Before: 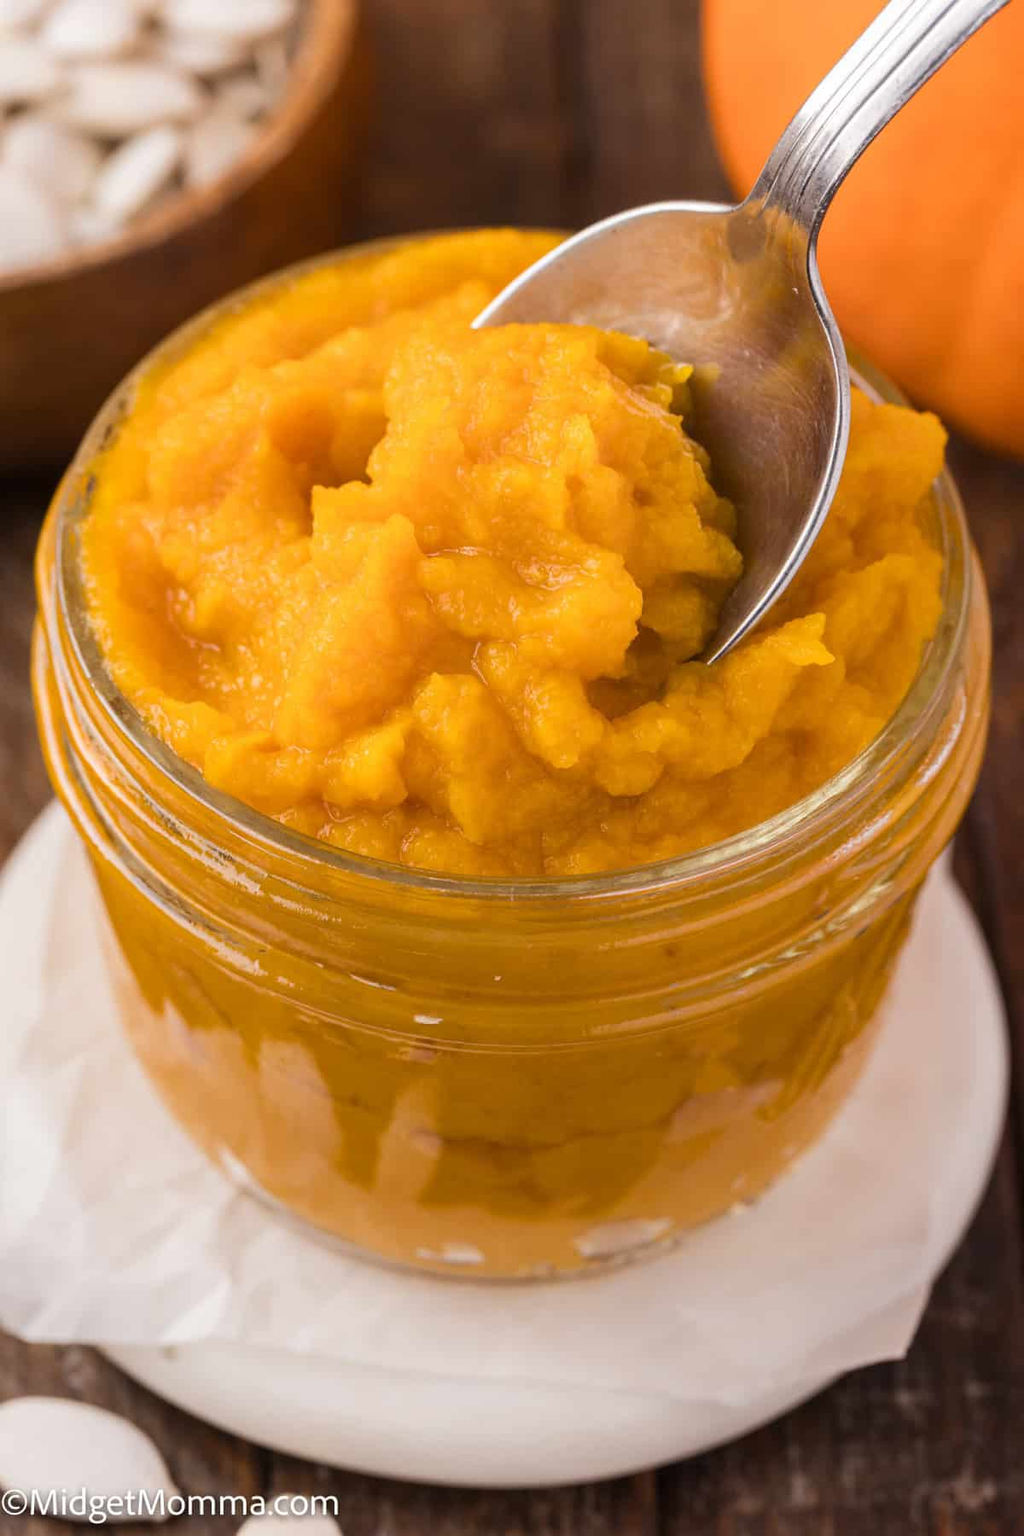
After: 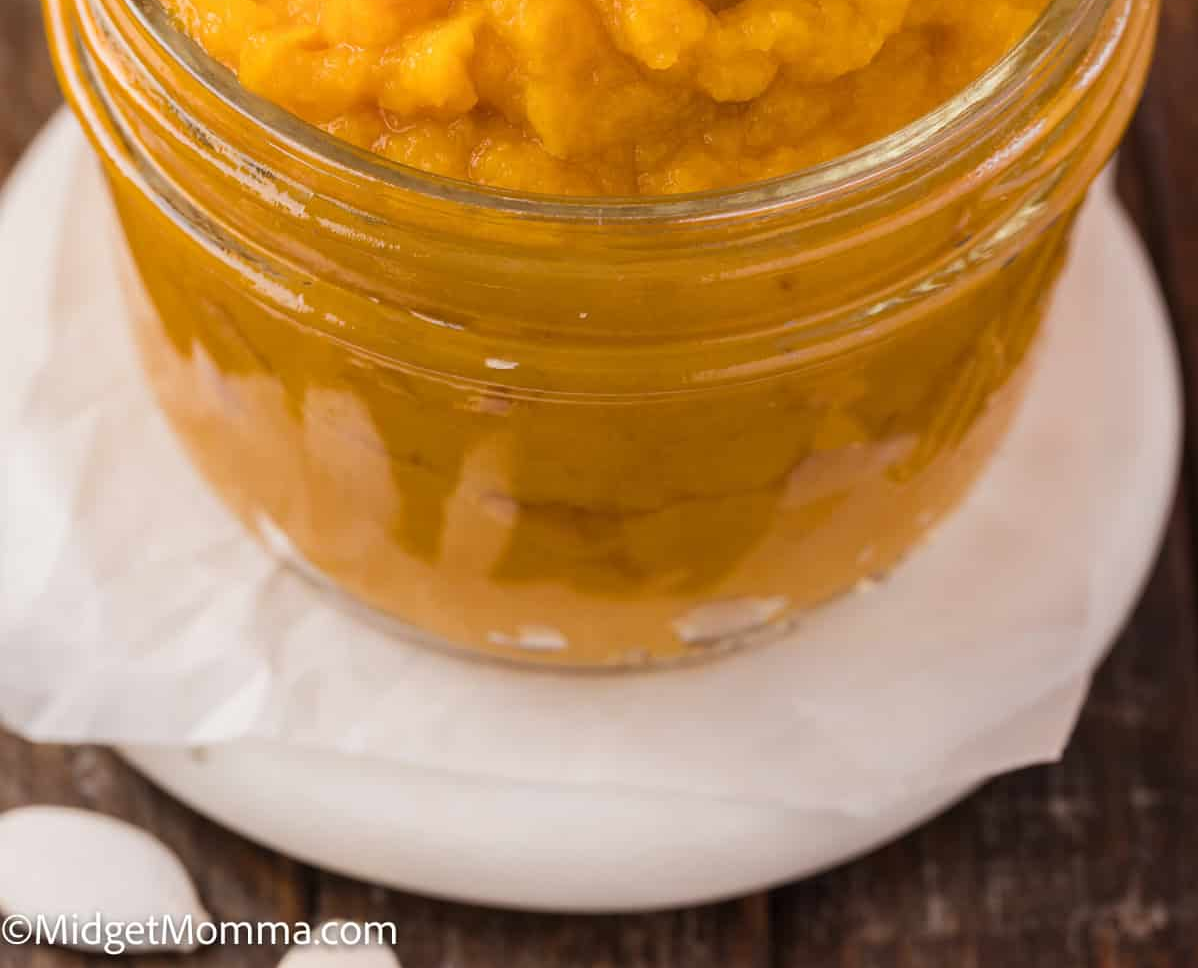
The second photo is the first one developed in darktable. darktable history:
crop and rotate: top 46.172%, right 0.101%
